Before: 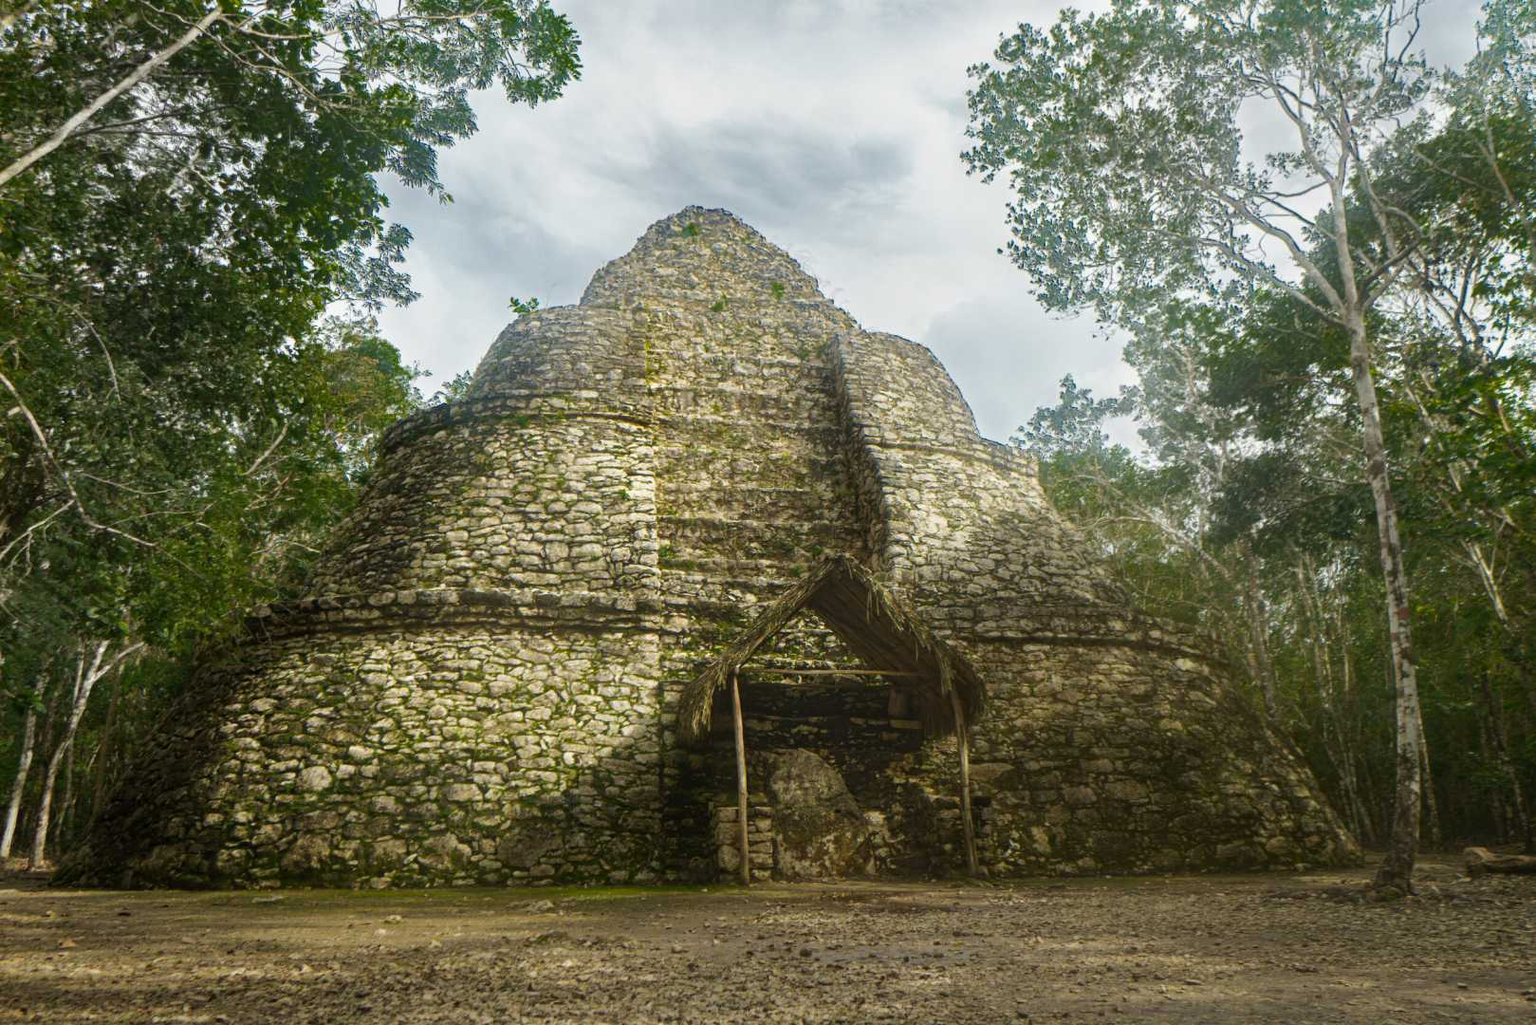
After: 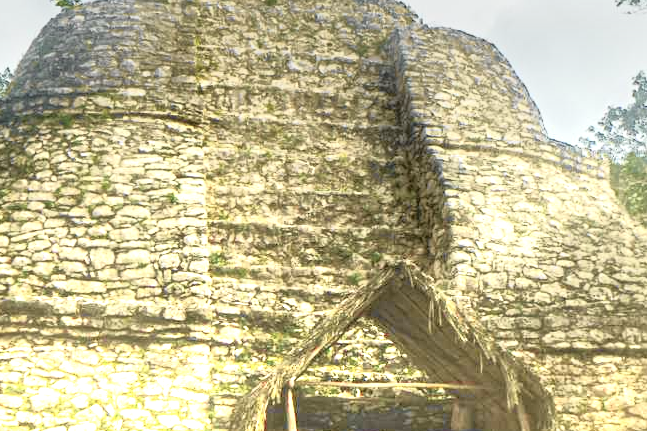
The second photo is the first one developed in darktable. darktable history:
tone curve: curves: ch0 [(0, 0.009) (0.105, 0.08) (0.195, 0.18) (0.283, 0.316) (0.384, 0.434) (0.485, 0.531) (0.638, 0.69) (0.81, 0.872) (1, 0.977)]; ch1 [(0, 0) (0.161, 0.092) (0.35, 0.33) (0.379, 0.401) (0.456, 0.469) (0.502, 0.5) (0.525, 0.514) (0.586, 0.604) (0.642, 0.645) (0.858, 0.817) (1, 0.942)]; ch2 [(0, 0) (0.371, 0.362) (0.437, 0.437) (0.48, 0.49) (0.53, 0.515) (0.56, 0.571) (0.622, 0.606) (0.881, 0.795) (1, 0.929)], color space Lab, independent channels, preserve colors none
crop: left 30%, top 30%, right 30%, bottom 30%
graduated density: density -3.9 EV
